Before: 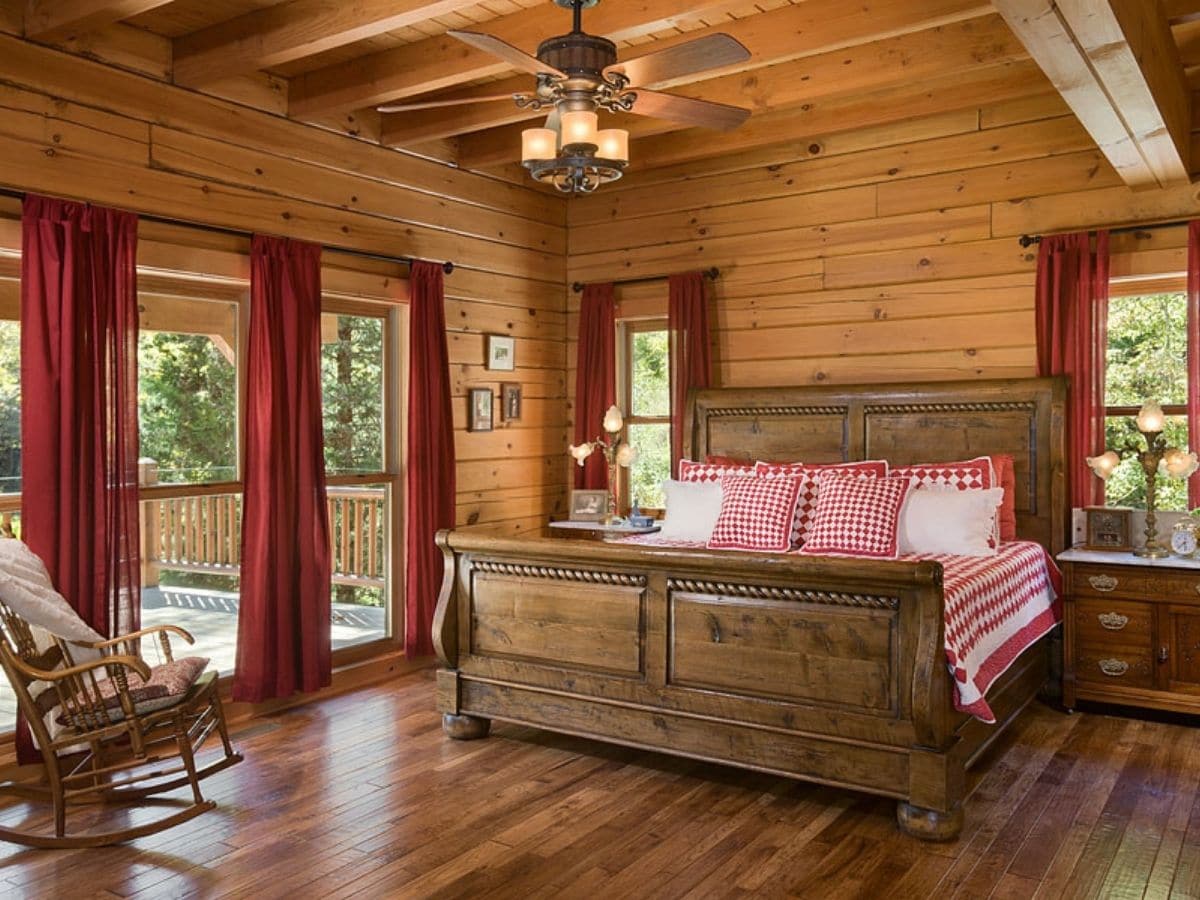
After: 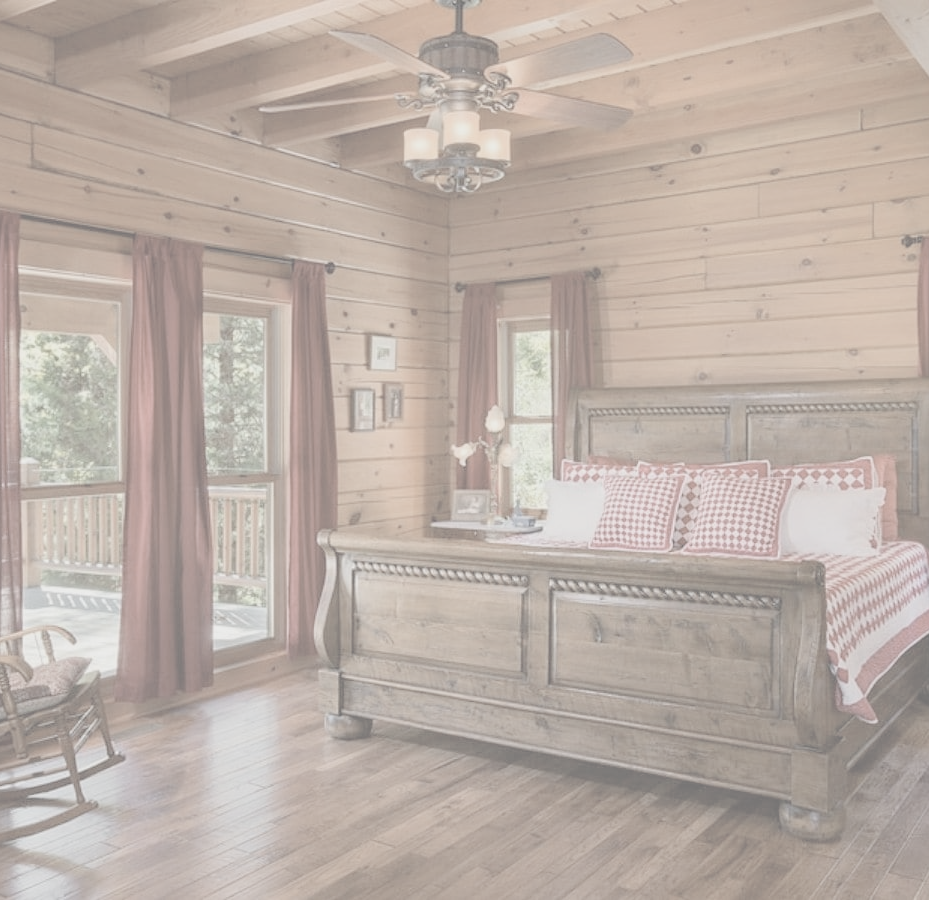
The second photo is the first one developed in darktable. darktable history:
contrast brightness saturation: contrast -0.32, brightness 0.75, saturation -0.78
crop: left 9.88%, right 12.664%
